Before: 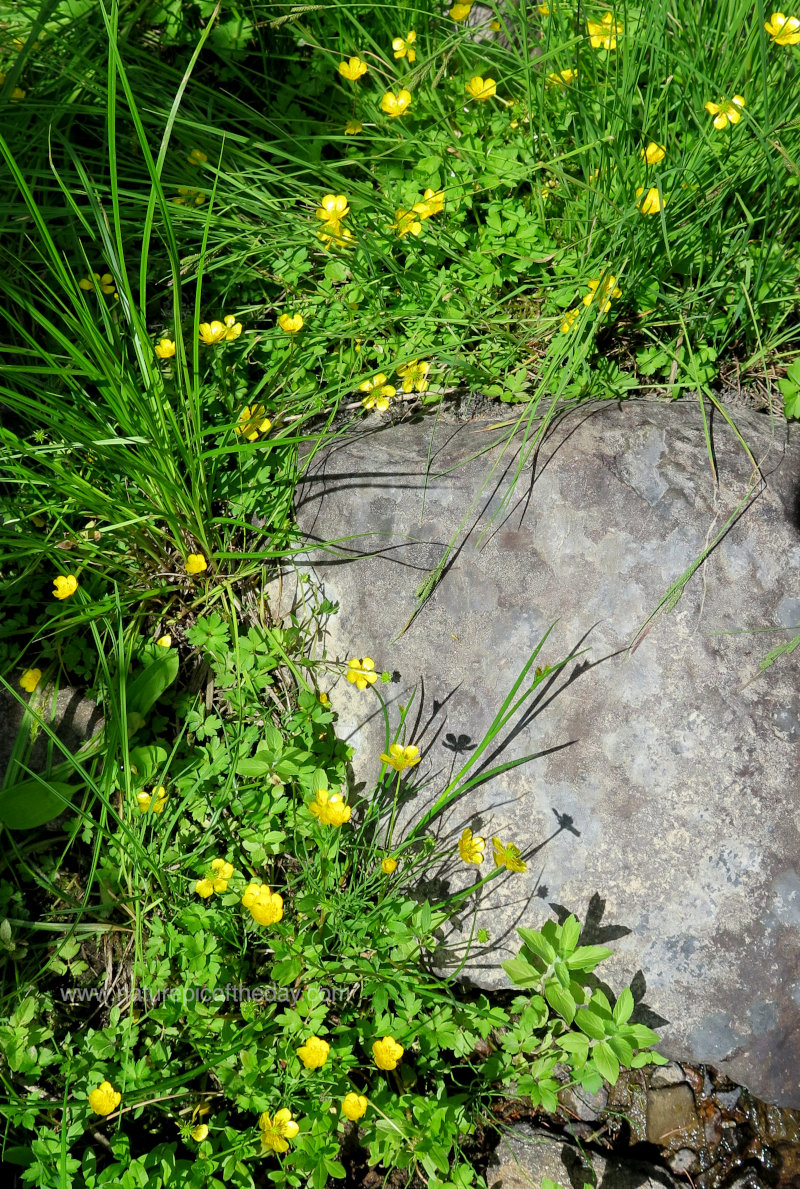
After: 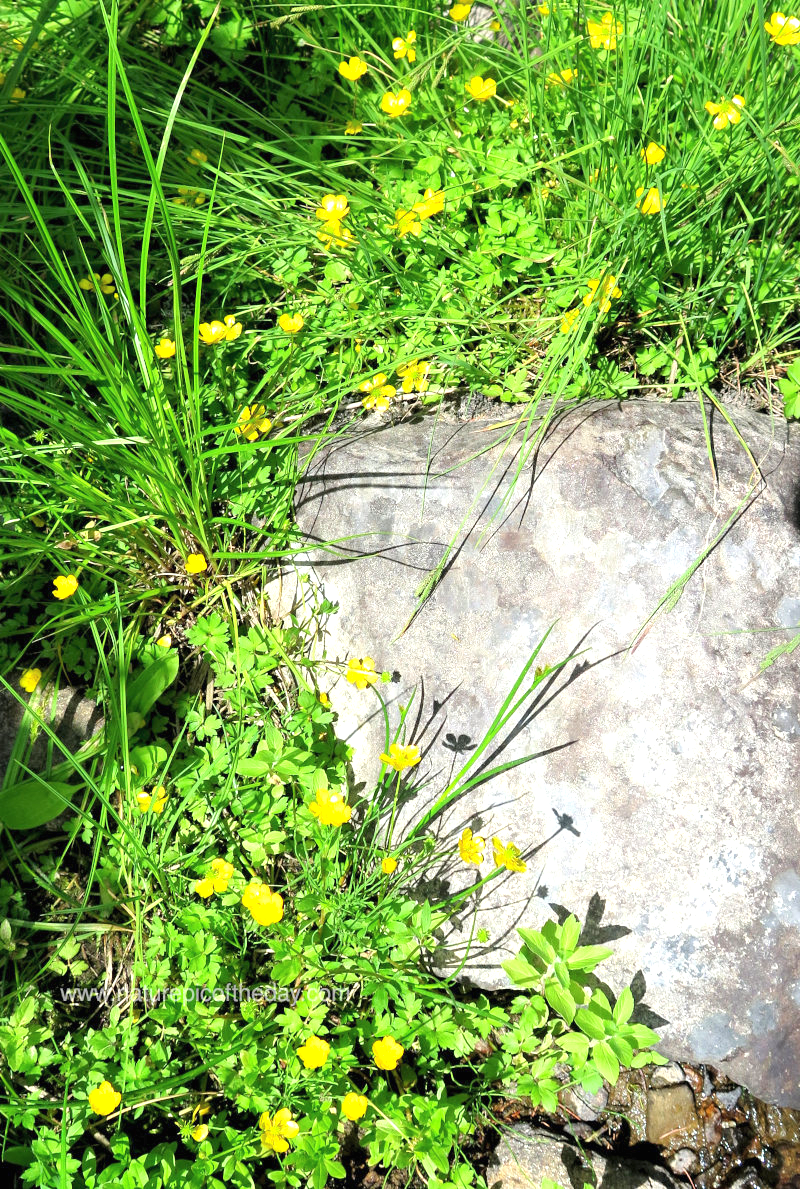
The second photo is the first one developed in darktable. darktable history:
exposure: black level correction 0, exposure 1 EV, compensate highlight preservation false
contrast brightness saturation: contrast 0.049, brightness 0.058, saturation 0.01
